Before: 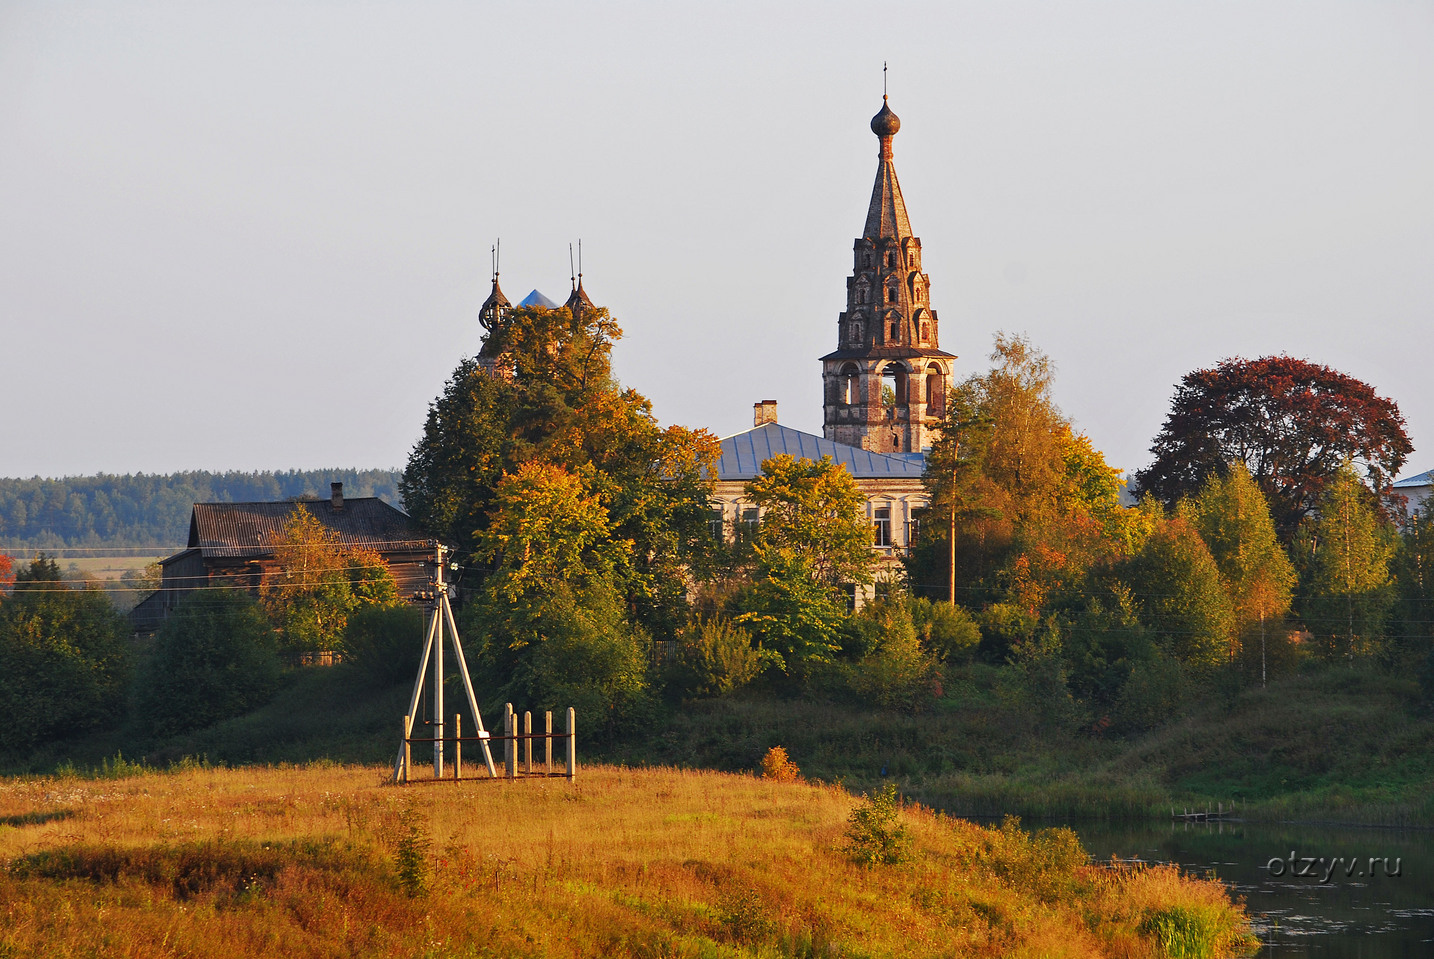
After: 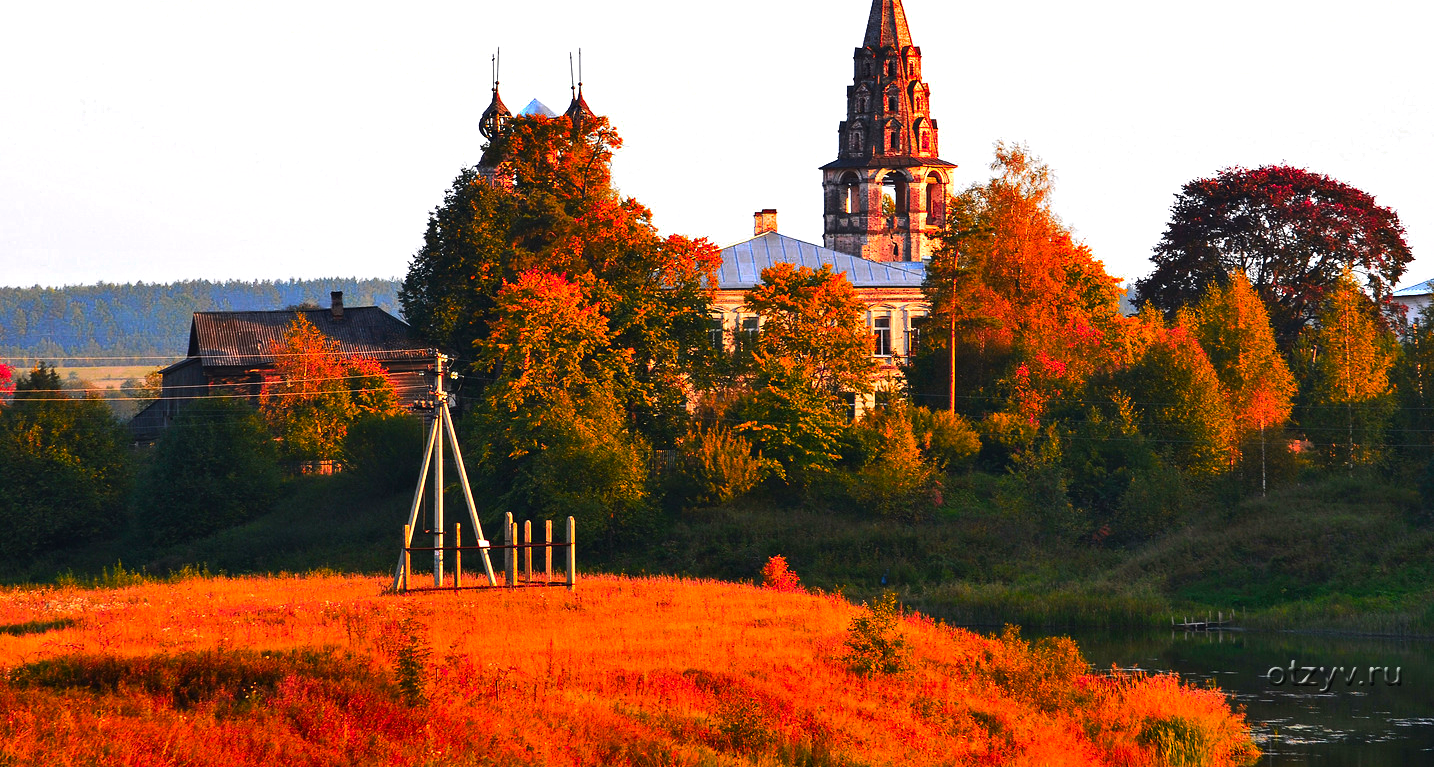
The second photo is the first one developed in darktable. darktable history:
color zones: curves: ch0 [(0.473, 0.374) (0.742, 0.784)]; ch1 [(0.354, 0.737) (0.742, 0.705)]; ch2 [(0.318, 0.421) (0.758, 0.532)]
crop and rotate: top 19.998%
color balance rgb: perceptual saturation grading › global saturation 10%, global vibrance 10%
shadows and highlights: shadows 32, highlights -32, soften with gaussian
tone equalizer: -8 EV -0.75 EV, -7 EV -0.7 EV, -6 EV -0.6 EV, -5 EV -0.4 EV, -3 EV 0.4 EV, -2 EV 0.6 EV, -1 EV 0.7 EV, +0 EV 0.75 EV, edges refinement/feathering 500, mask exposure compensation -1.57 EV, preserve details no
